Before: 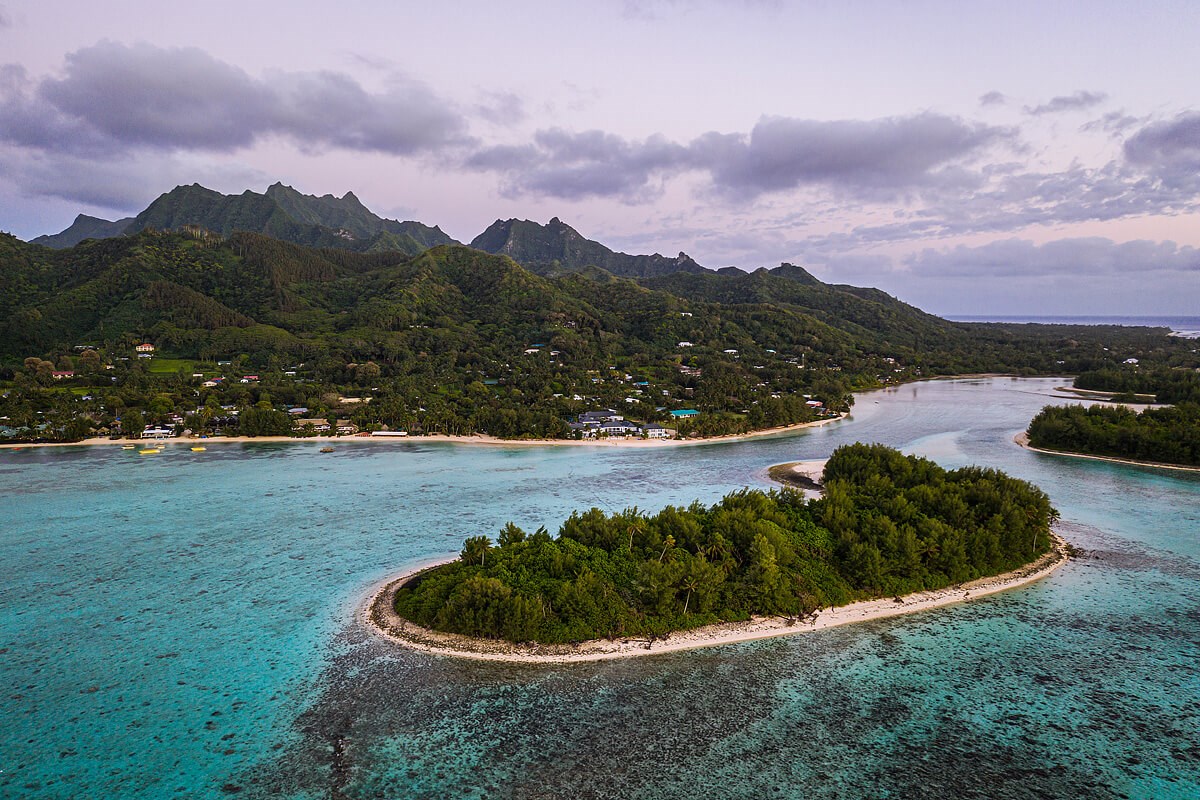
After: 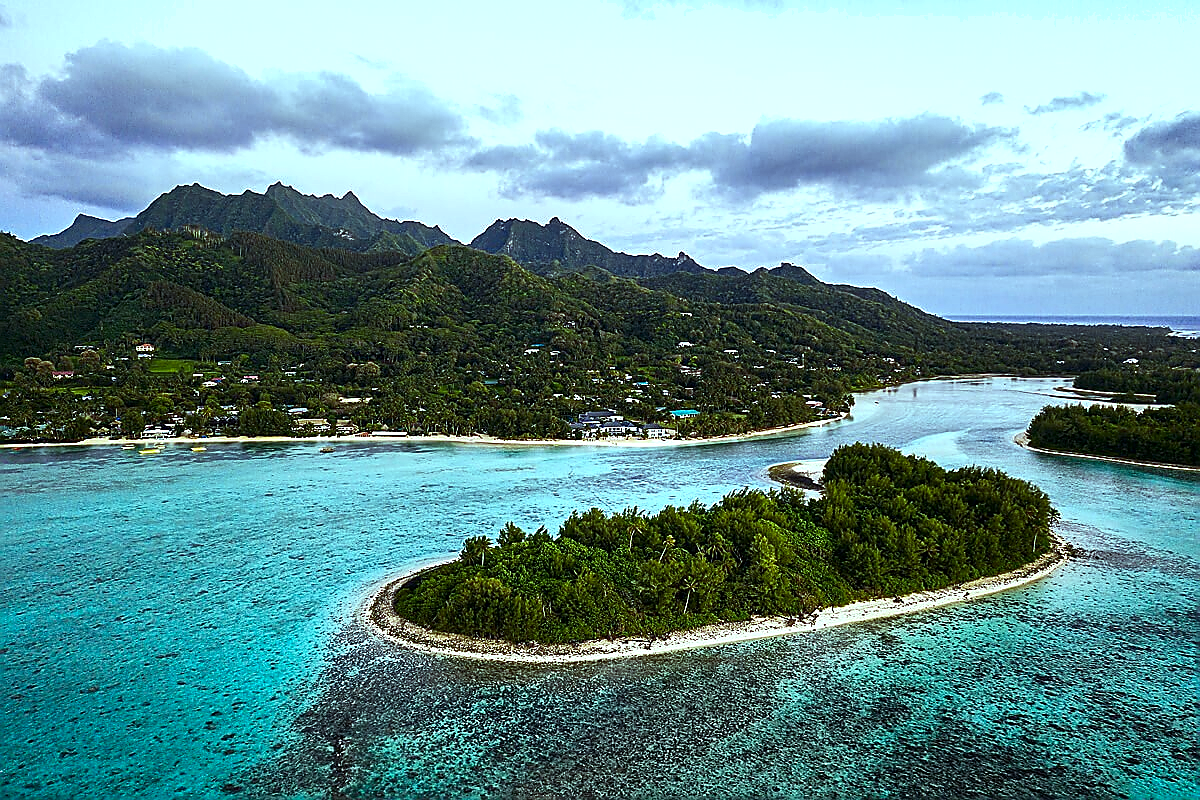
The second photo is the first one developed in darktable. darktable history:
exposure: black level correction 0, exposure 0.5 EV, compensate highlight preservation false
color balance: mode lift, gamma, gain (sRGB), lift [0.997, 0.979, 1.021, 1.011], gamma [1, 1.084, 0.916, 0.998], gain [1, 0.87, 1.13, 1.101], contrast 4.55%, contrast fulcrum 38.24%, output saturation 104.09%
contrast brightness saturation: contrast 0.07, brightness -0.14, saturation 0.11
sharpen: radius 1.4, amount 1.25, threshold 0.7
shadows and highlights: shadows 35, highlights -35, soften with gaussian
